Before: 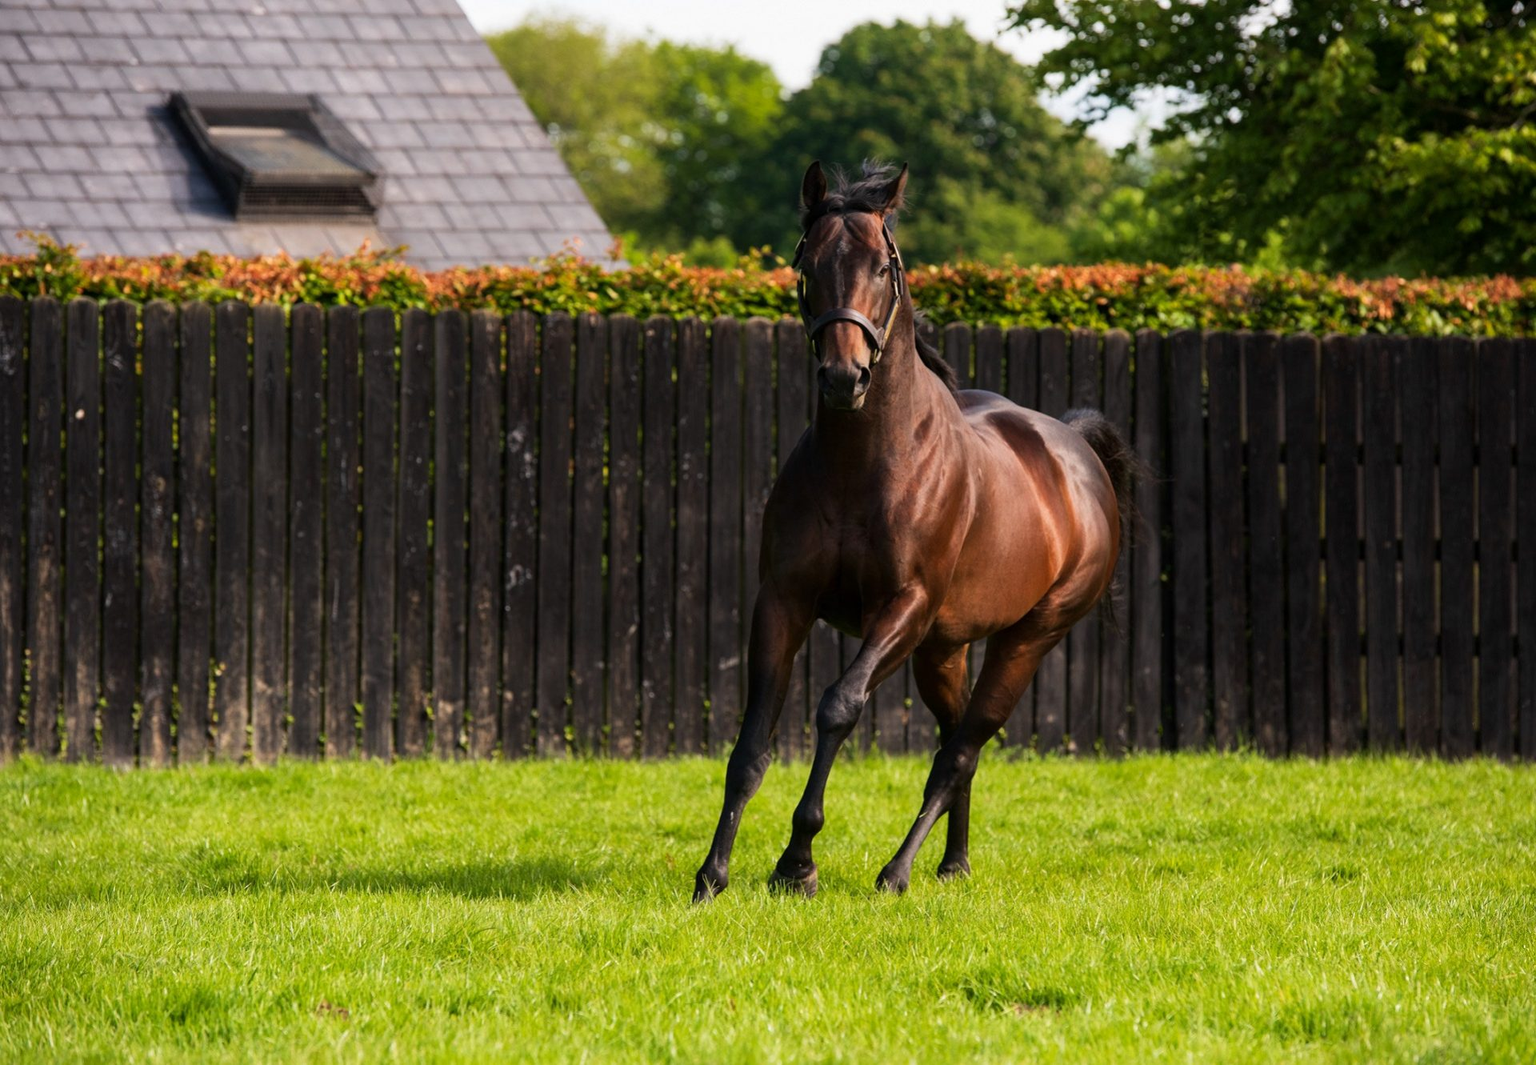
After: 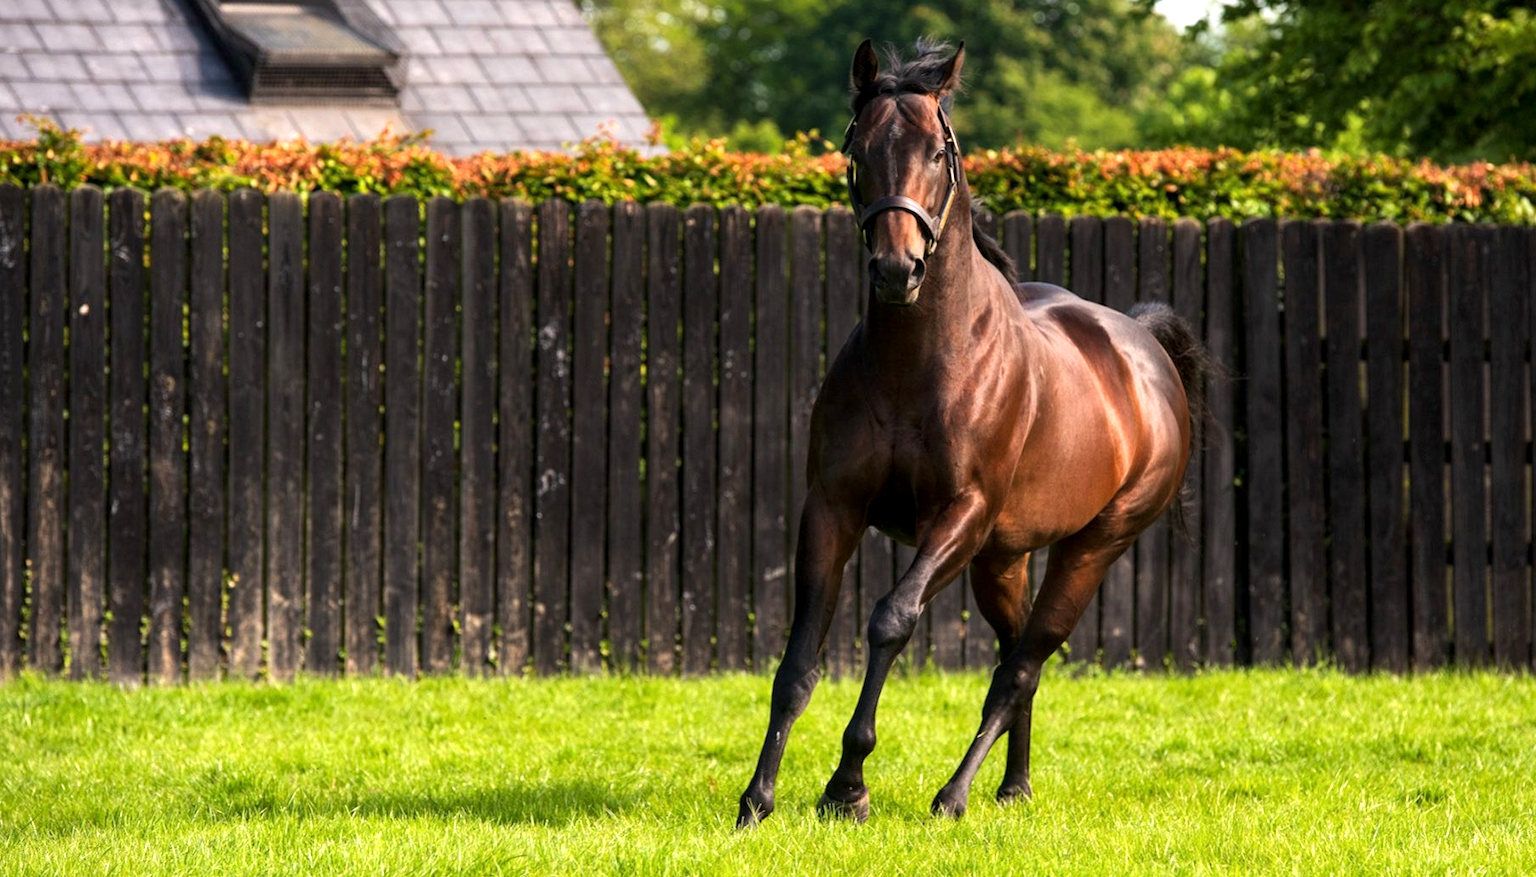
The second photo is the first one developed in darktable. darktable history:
exposure: exposure 0.586 EV, compensate exposure bias true, compensate highlight preservation false
crop and rotate: angle 0.059°, top 11.596%, right 5.811%, bottom 10.802%
local contrast: highlights 103%, shadows 101%, detail 120%, midtone range 0.2
